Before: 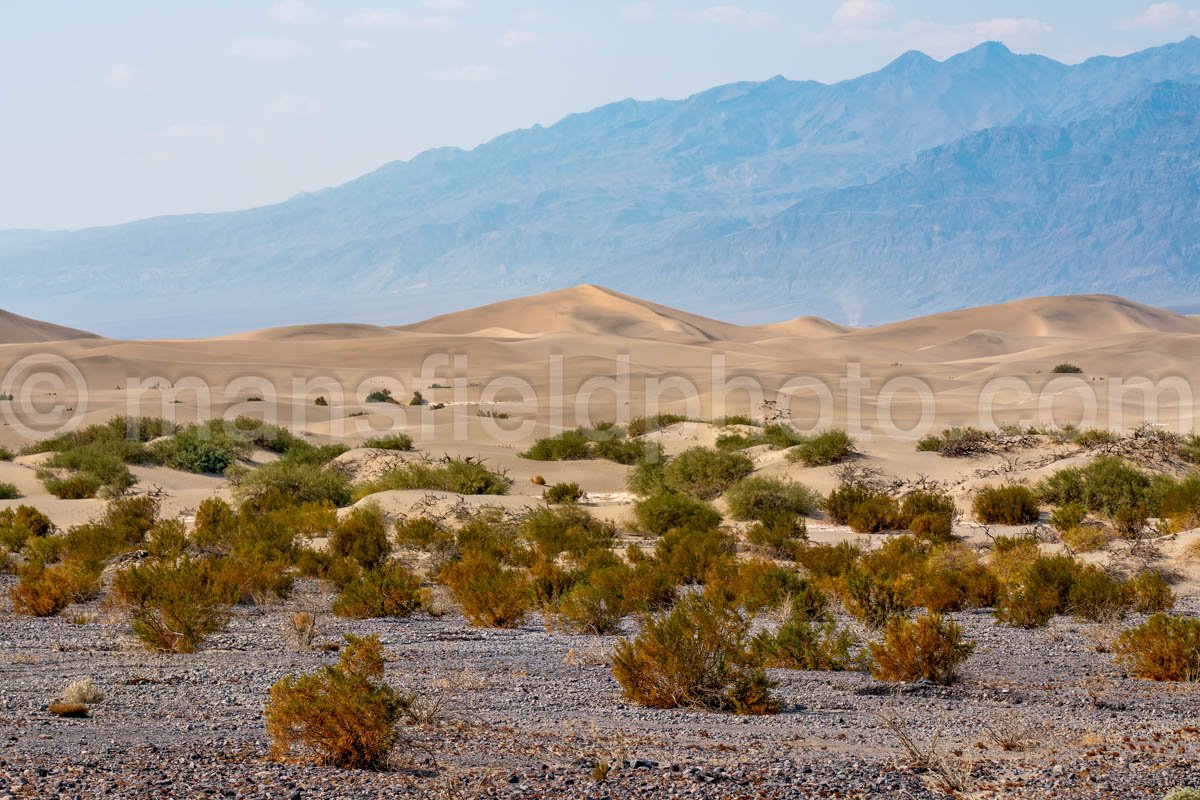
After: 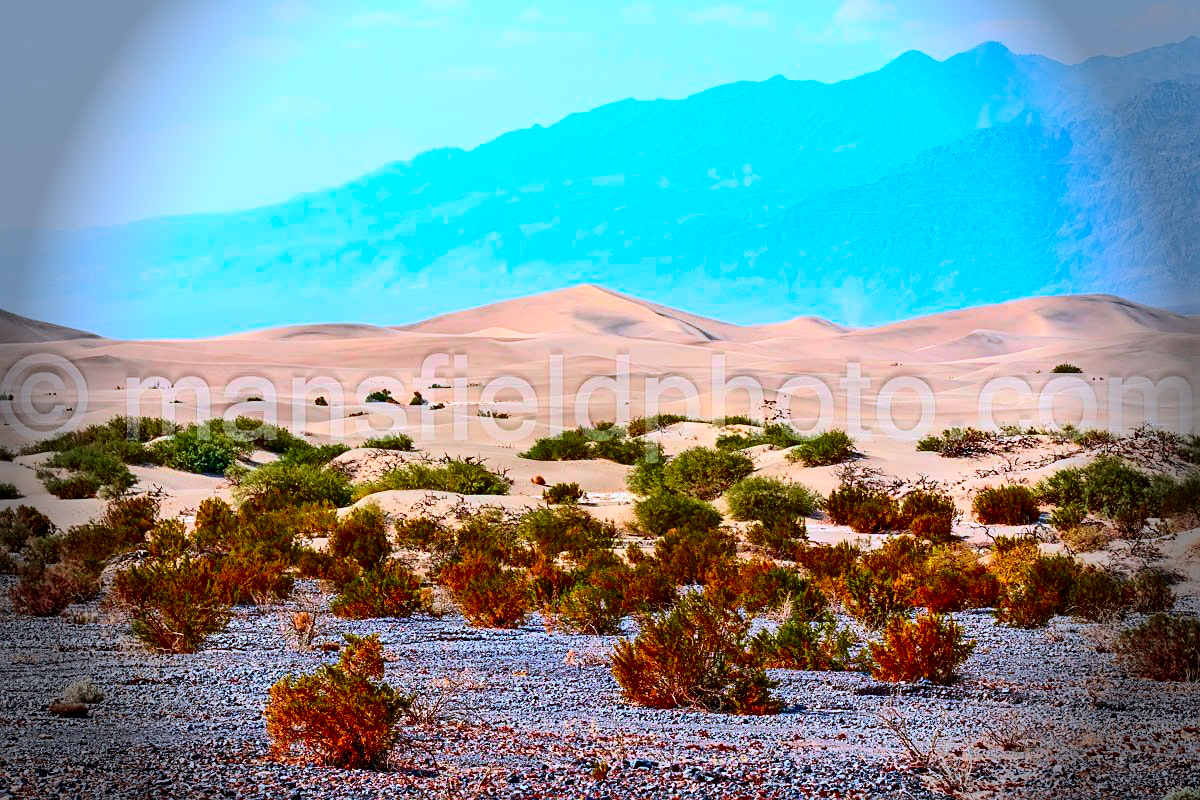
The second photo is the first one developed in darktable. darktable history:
sharpen: on, module defaults
contrast brightness saturation: contrast 0.261, brightness 0.022, saturation 0.868
tone curve: curves: ch0 [(0, 0.008) (0.046, 0.032) (0.151, 0.108) (0.367, 0.379) (0.496, 0.526) (0.771, 0.786) (0.857, 0.85) (1, 0.965)]; ch1 [(0, 0) (0.248, 0.252) (0.388, 0.383) (0.482, 0.478) (0.499, 0.499) (0.518, 0.518) (0.544, 0.552) (0.585, 0.617) (0.683, 0.735) (0.823, 0.894) (1, 1)]; ch2 [(0, 0) (0.302, 0.284) (0.427, 0.417) (0.473, 0.47) (0.503, 0.503) (0.523, 0.518) (0.55, 0.563) (0.624, 0.643) (0.753, 0.764) (1, 1)], color space Lab, independent channels, preserve colors none
vignetting: fall-off start 75.84%, fall-off radius 26.2%, brightness -0.721, saturation -0.479, width/height ratio 0.968
shadows and highlights: shadows -1.52, highlights 41.67
color calibration: illuminant as shot in camera, x 0.358, y 0.373, temperature 4628.91 K
color correction: highlights a* -8.81, highlights b* -23.2
